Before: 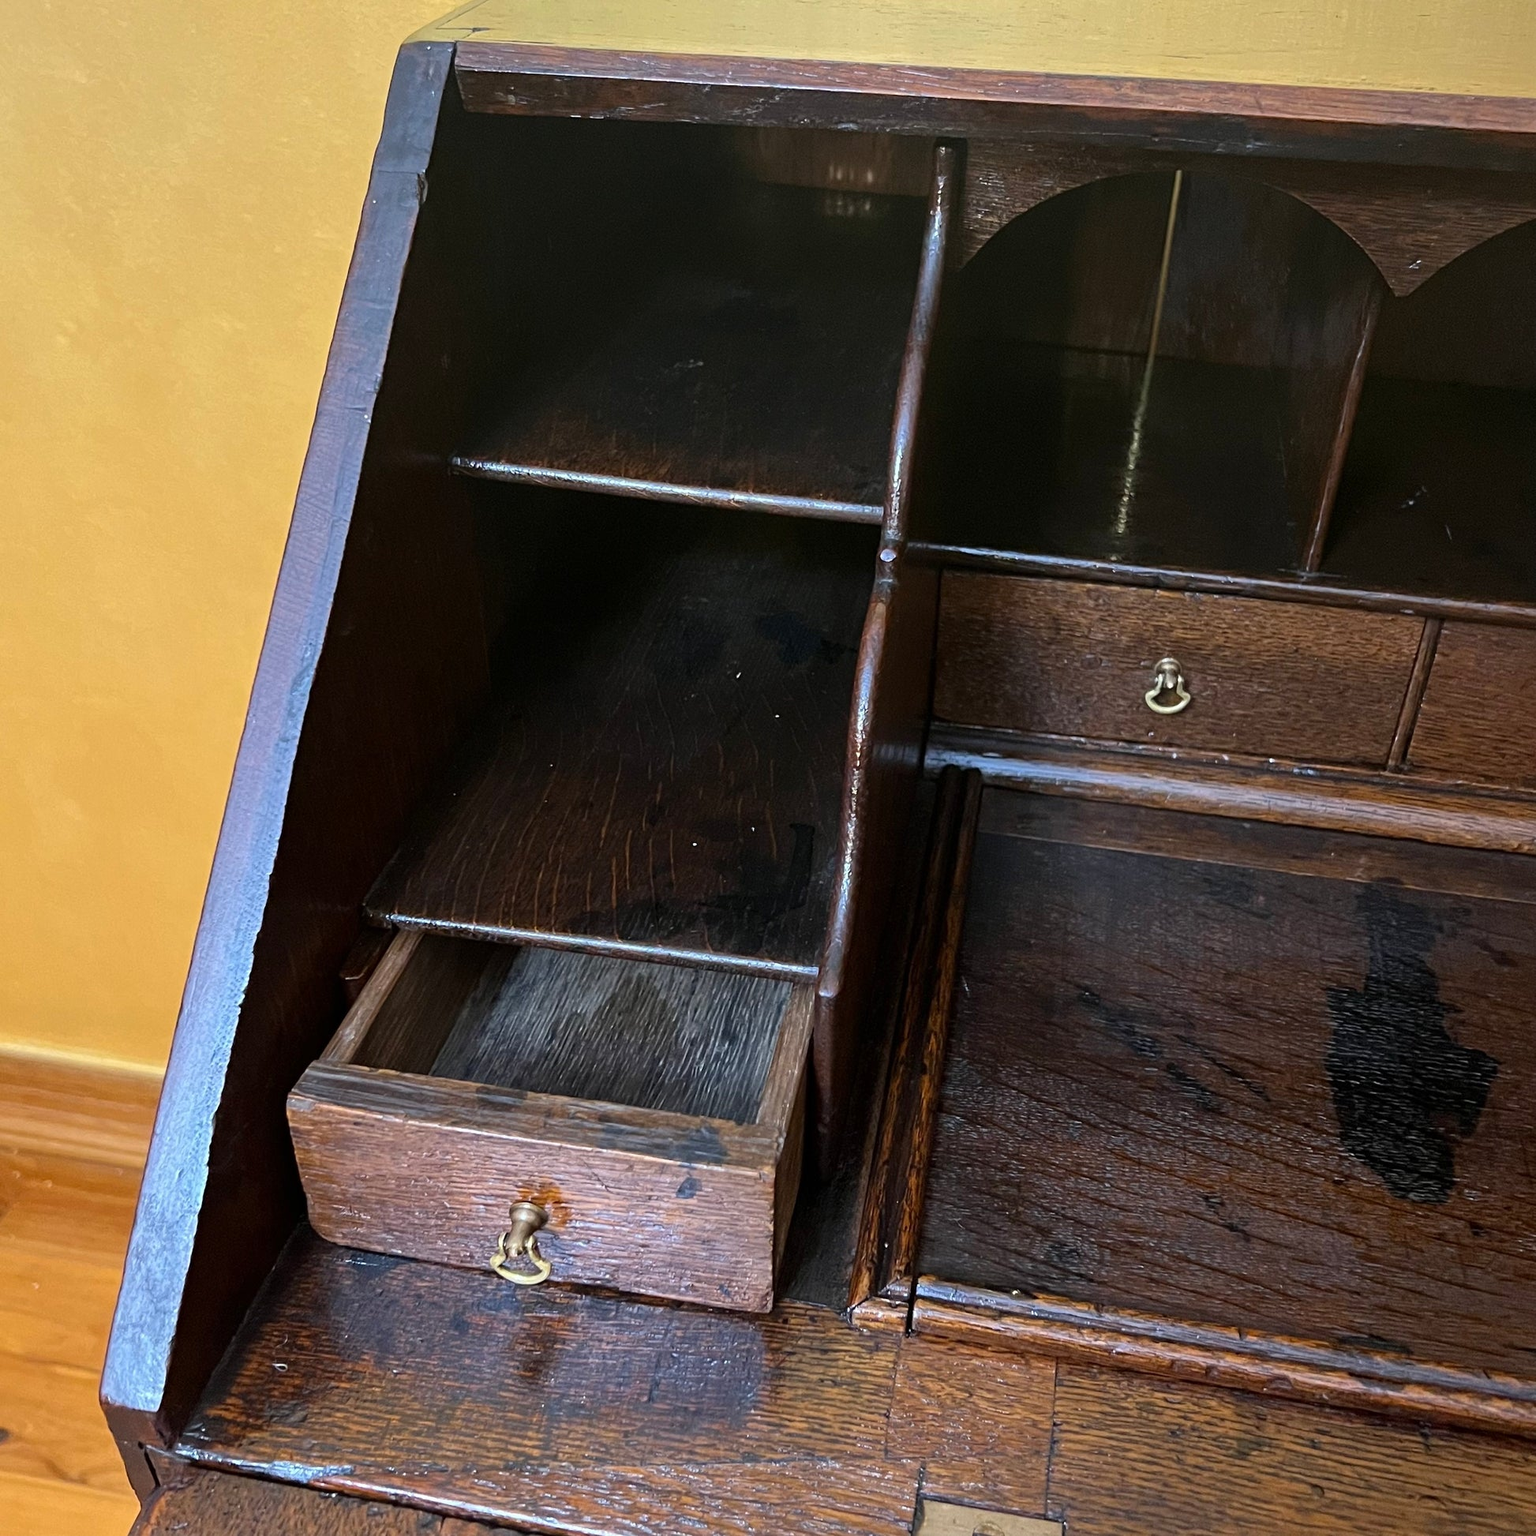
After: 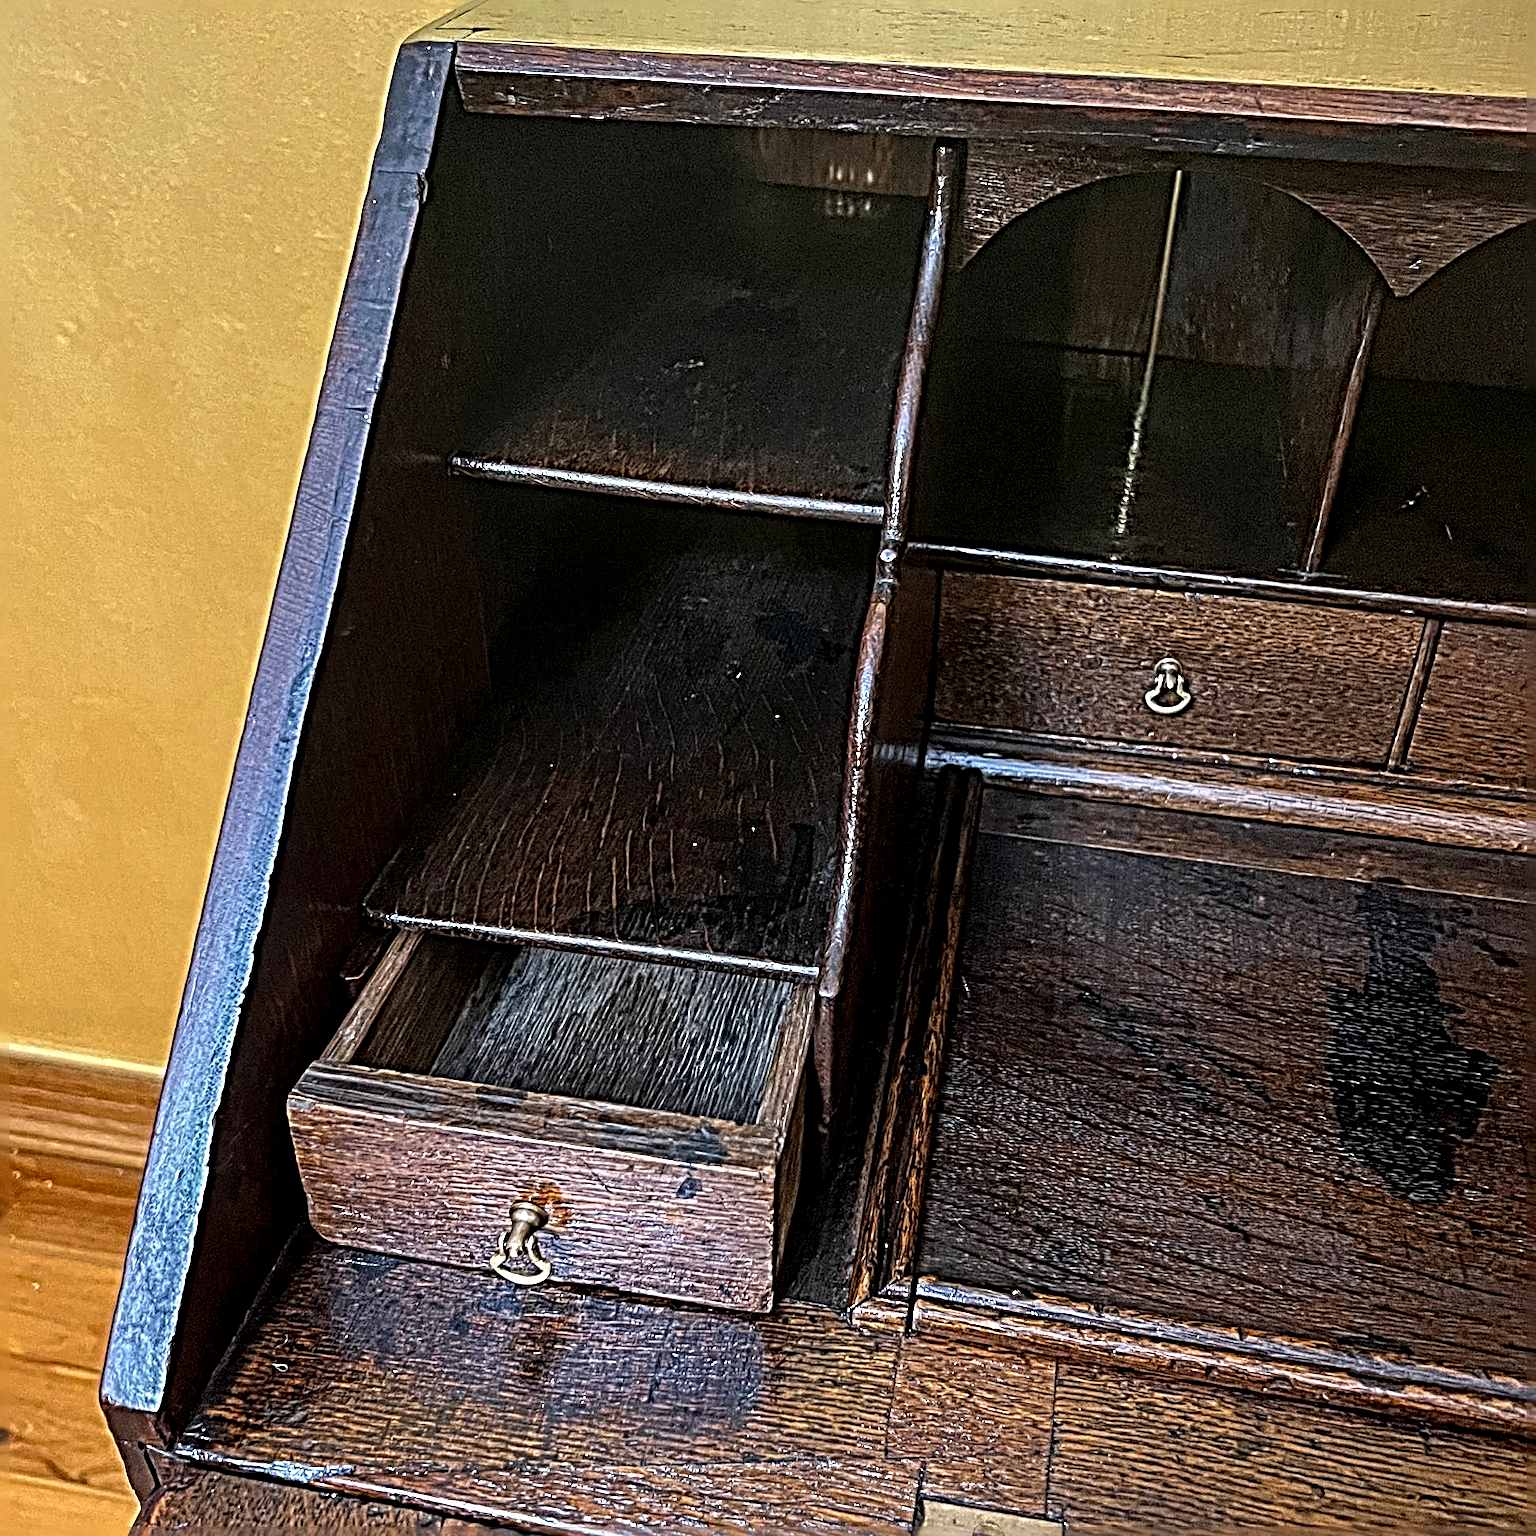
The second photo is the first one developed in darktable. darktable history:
local contrast: highlights 21%, detail 150%
sharpen: radius 6.265, amount 1.817, threshold 0.19
